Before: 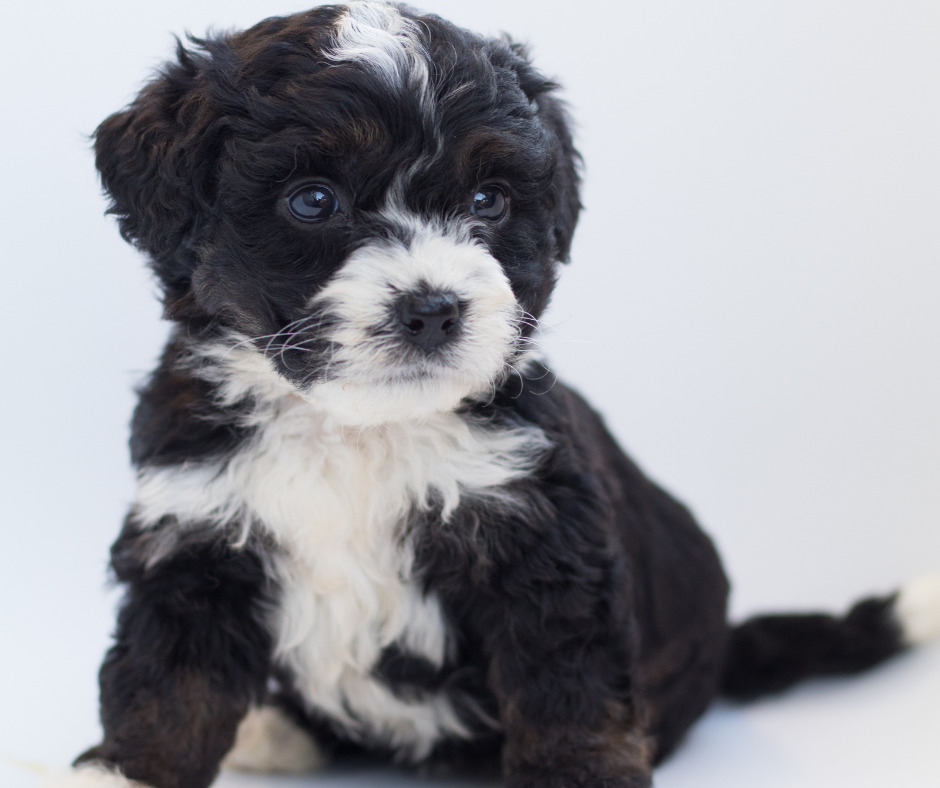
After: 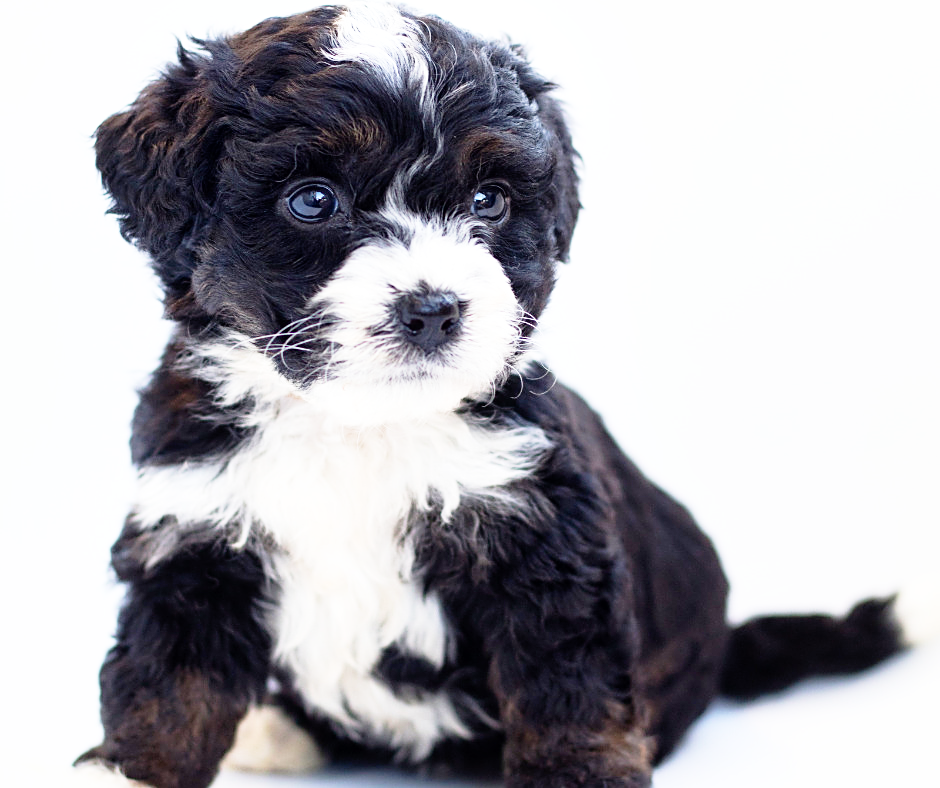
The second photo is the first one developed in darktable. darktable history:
sharpen: on, module defaults
contrast brightness saturation: contrast 0.076, saturation 0.203
base curve: curves: ch0 [(0, 0) (0.012, 0.01) (0.073, 0.168) (0.31, 0.711) (0.645, 0.957) (1, 1)], preserve colors none
local contrast: mode bilateral grid, contrast 19, coarseness 49, detail 120%, midtone range 0.2
